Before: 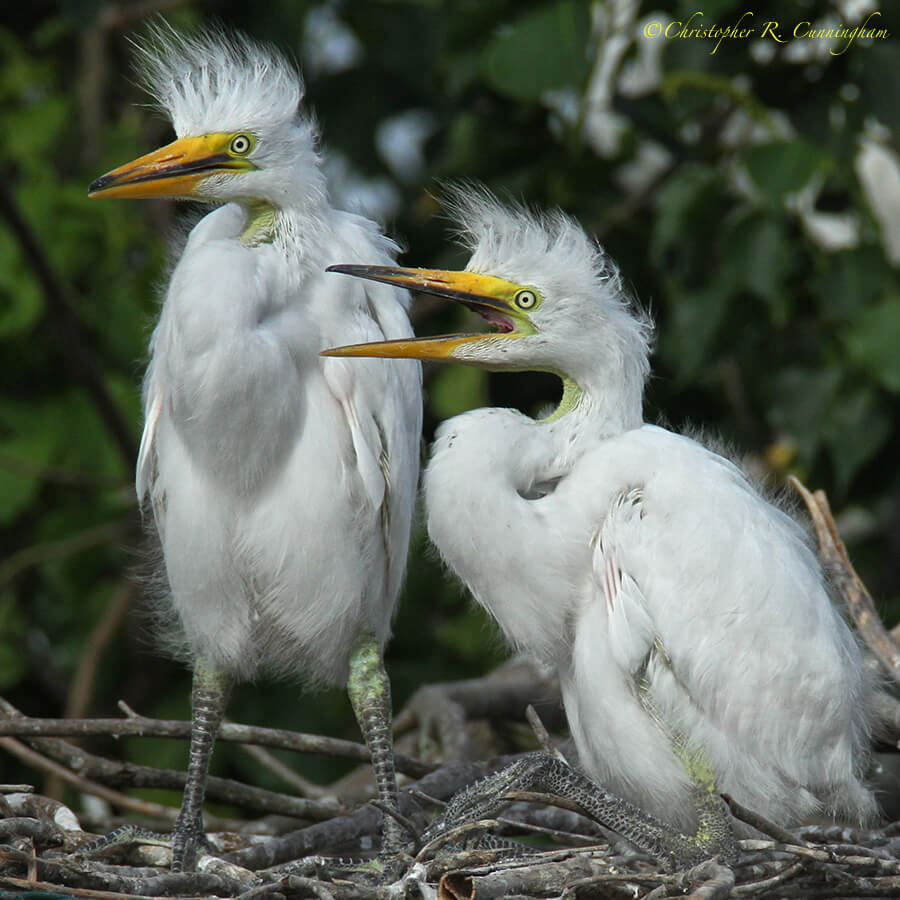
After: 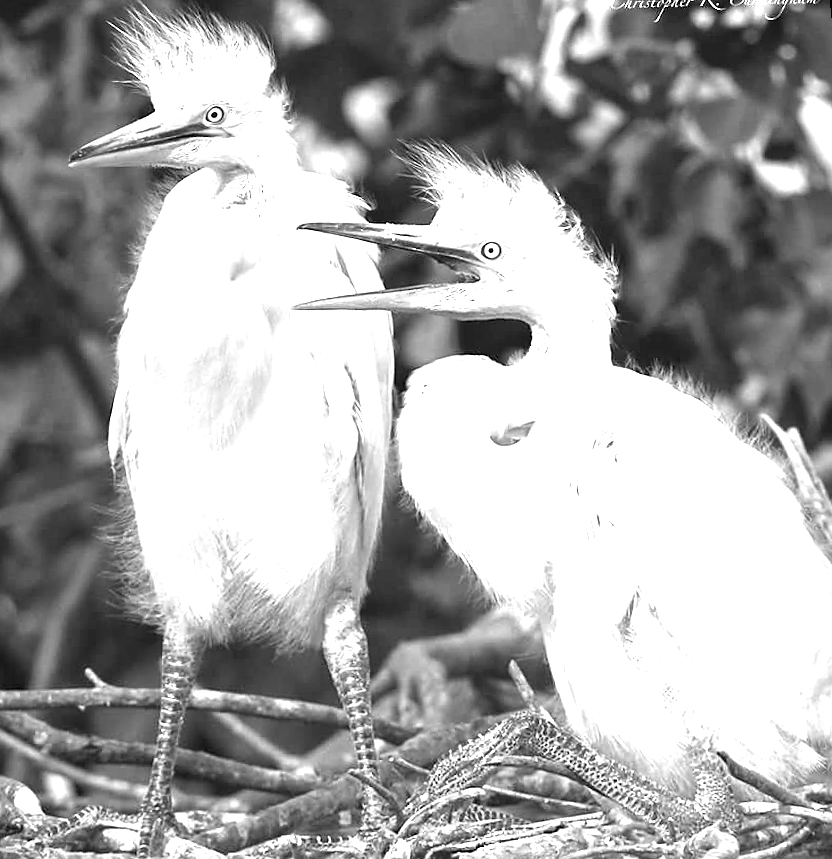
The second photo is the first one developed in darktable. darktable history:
exposure: exposure 2.04 EV, compensate highlight preservation false
rotate and perspective: rotation -1.68°, lens shift (vertical) -0.146, crop left 0.049, crop right 0.912, crop top 0.032, crop bottom 0.96
monochrome: on, module defaults
sharpen: radius 1.864, amount 0.398, threshold 1.271
